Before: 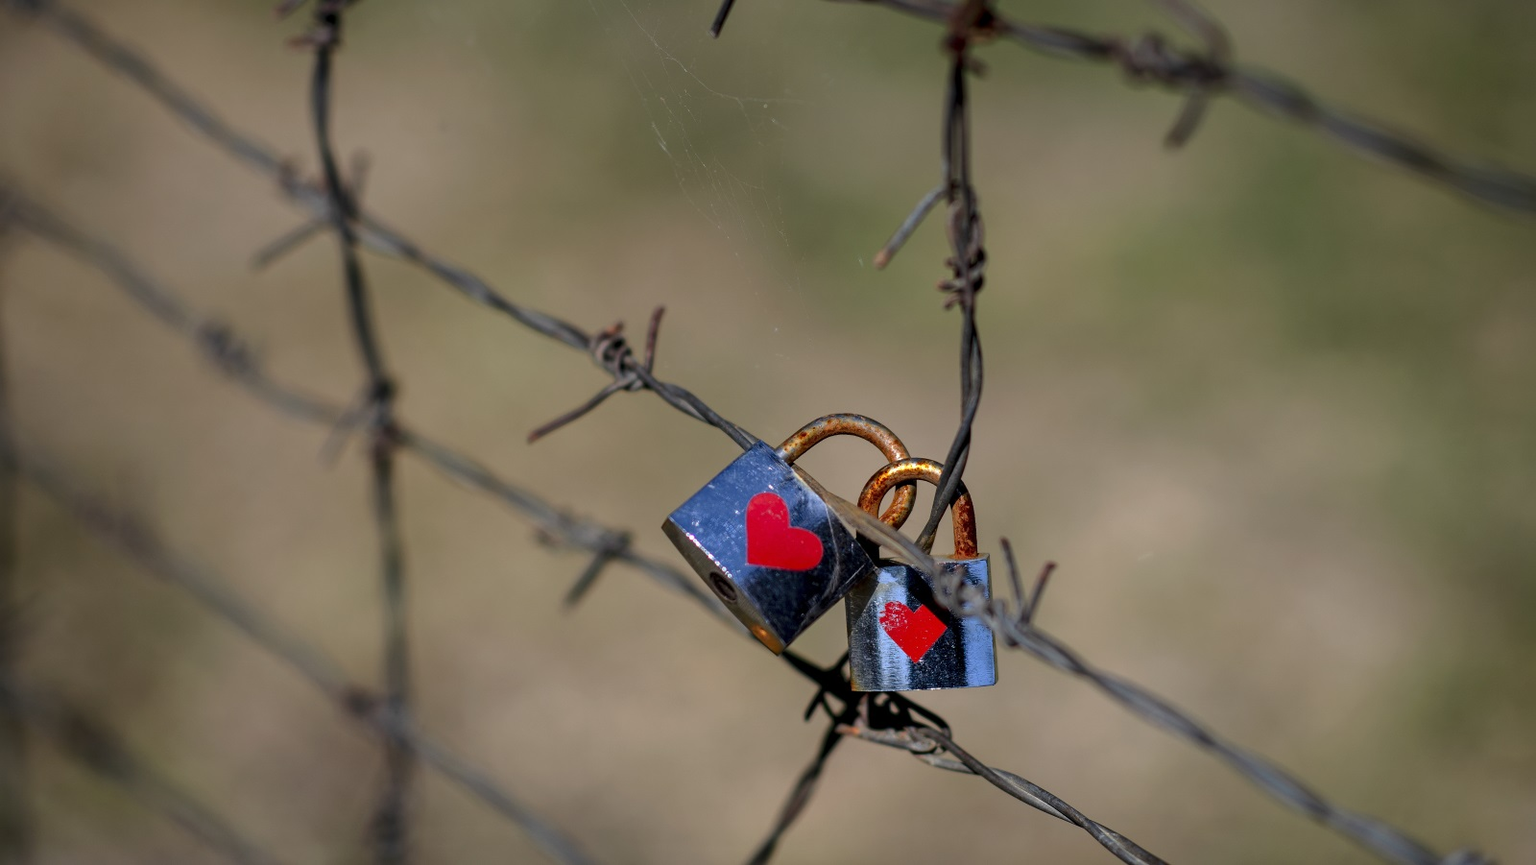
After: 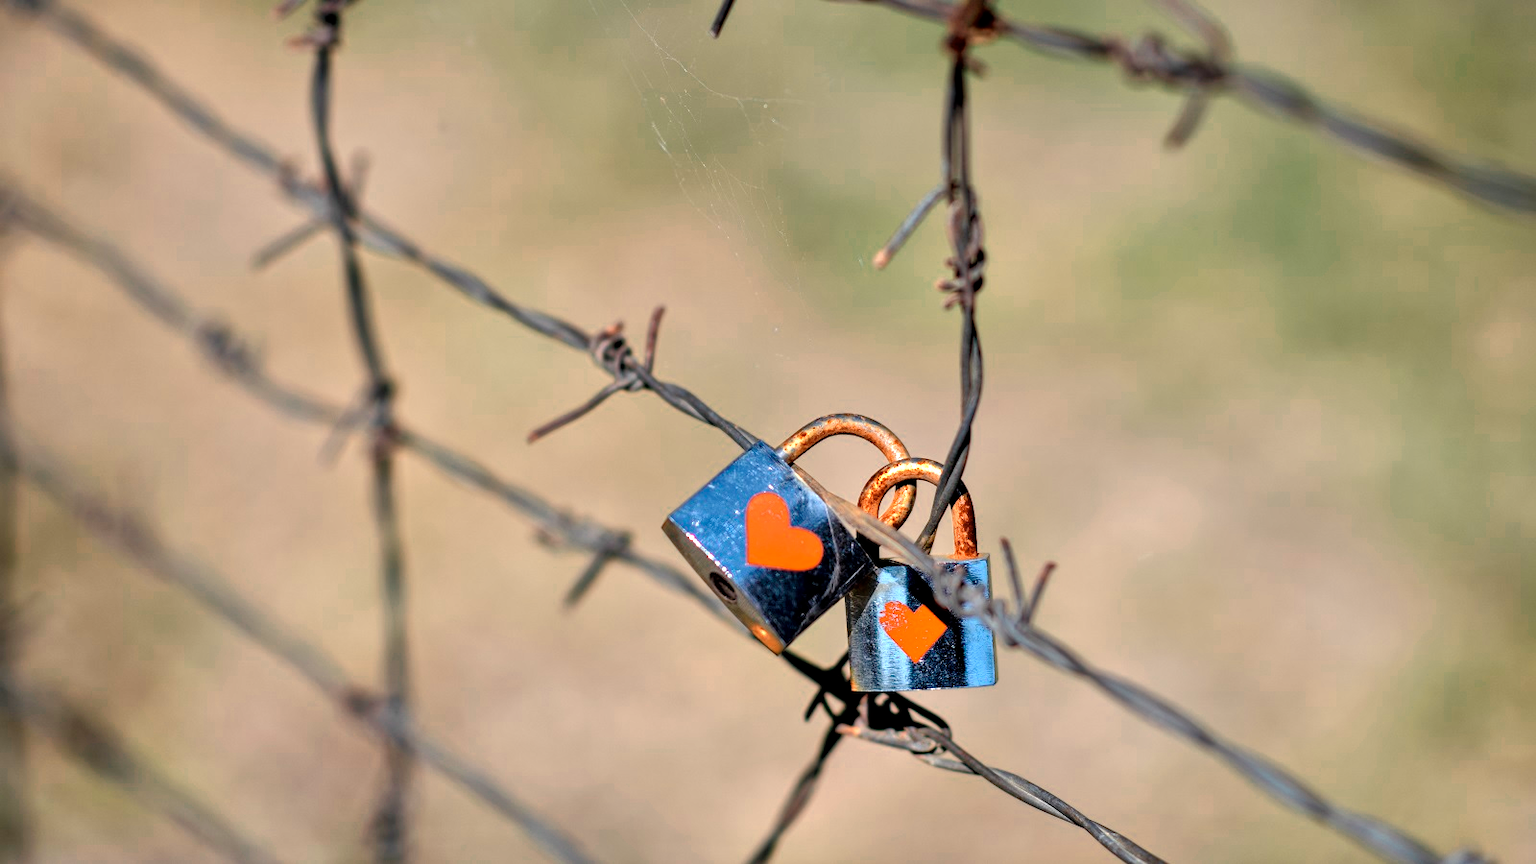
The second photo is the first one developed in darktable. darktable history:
color zones: curves: ch0 [(0.018, 0.548) (0.197, 0.654) (0.425, 0.447) (0.605, 0.658) (0.732, 0.579)]; ch1 [(0.105, 0.531) (0.224, 0.531) (0.386, 0.39) (0.618, 0.456) (0.732, 0.456) (0.956, 0.421)]; ch2 [(0.039, 0.583) (0.215, 0.465) (0.399, 0.544) (0.465, 0.548) (0.614, 0.447) (0.724, 0.43) (0.882, 0.623) (0.956, 0.632)]
tone equalizer: -7 EV 0.15 EV, -6 EV 0.6 EV, -5 EV 1.15 EV, -4 EV 1.33 EV, -3 EV 1.15 EV, -2 EV 0.6 EV, -1 EV 0.15 EV, mask exposure compensation -0.5 EV
